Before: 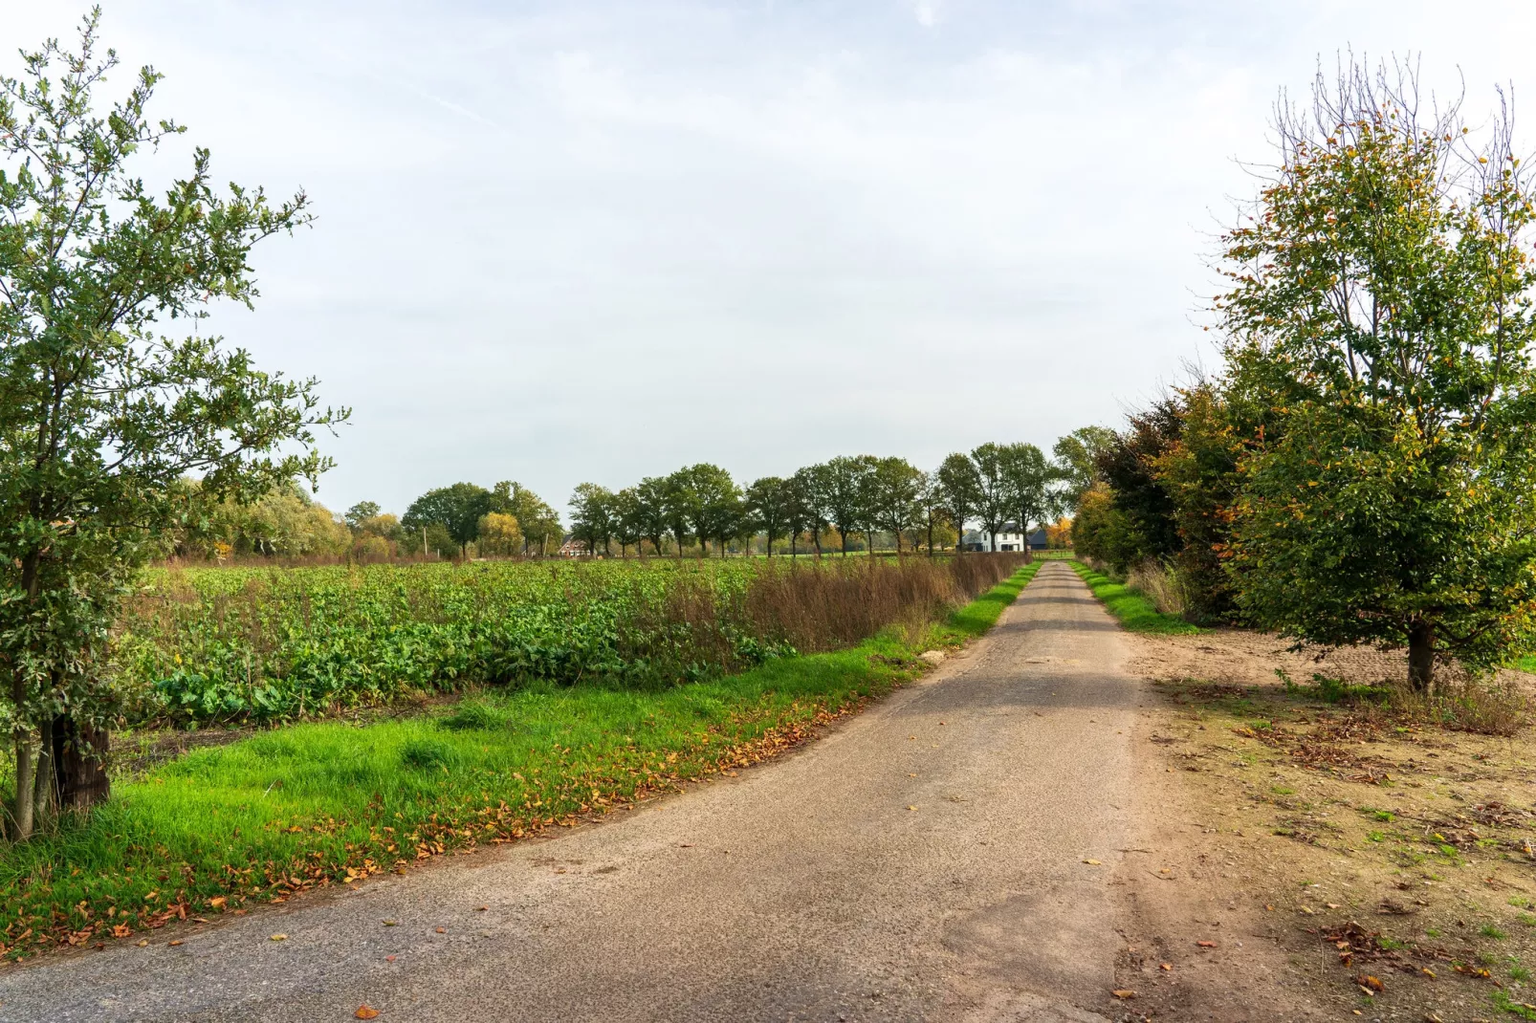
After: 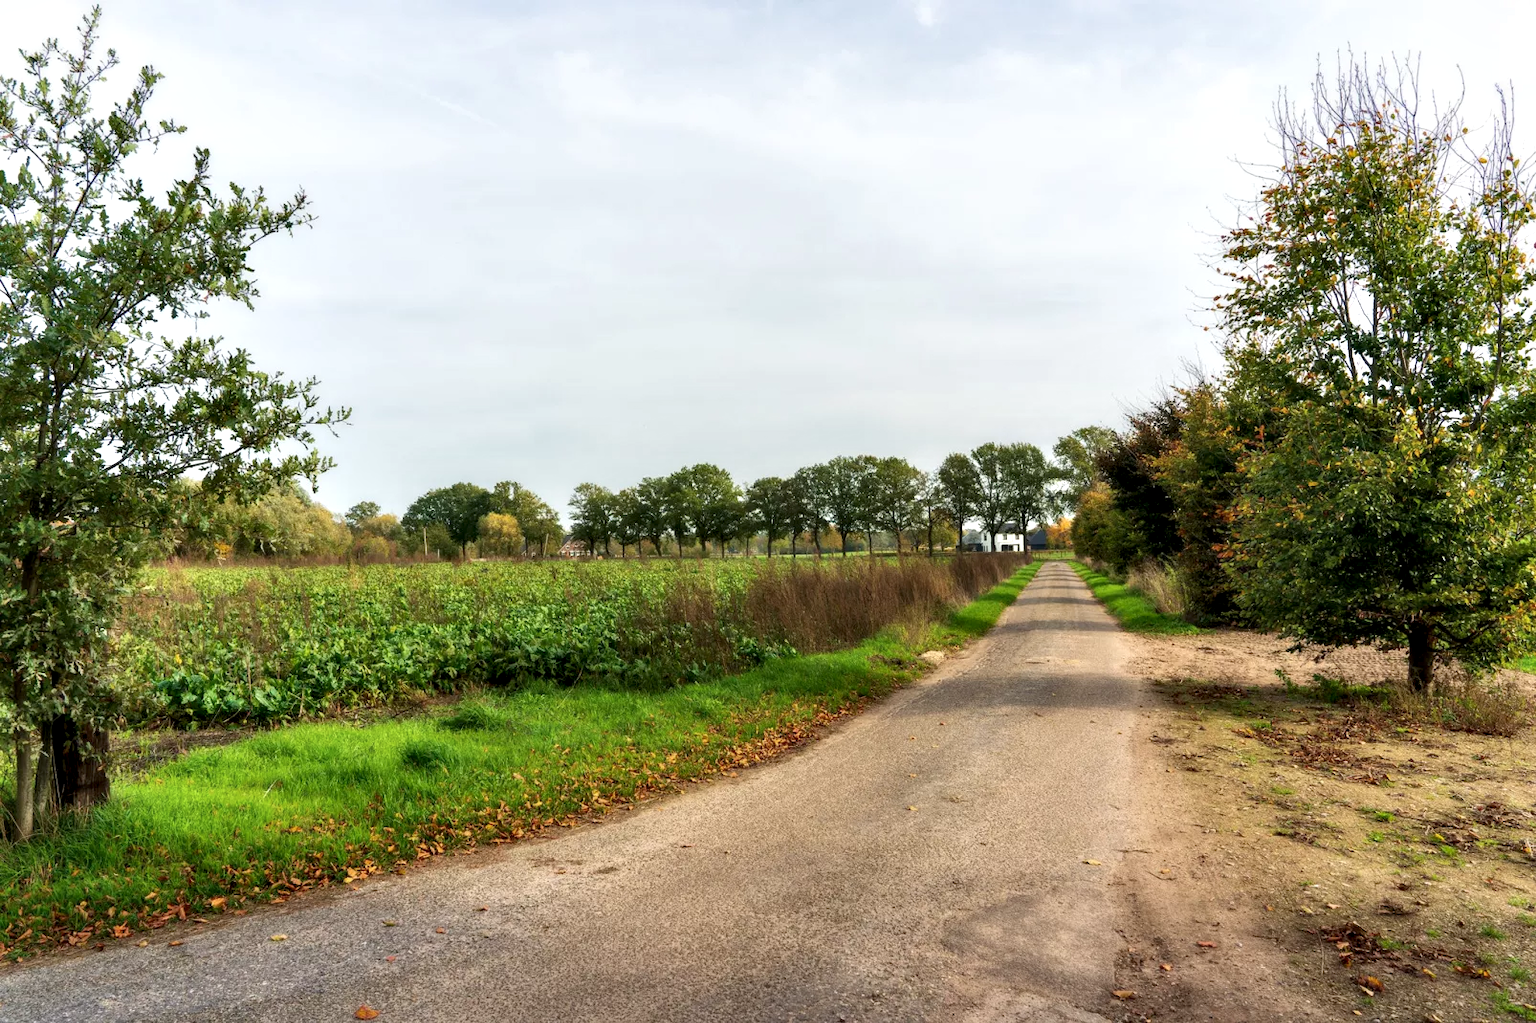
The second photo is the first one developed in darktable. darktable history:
contrast equalizer: y [[0.514, 0.573, 0.581, 0.508, 0.5, 0.5], [0.5 ×6], [0.5 ×6], [0 ×6], [0 ×6]]
